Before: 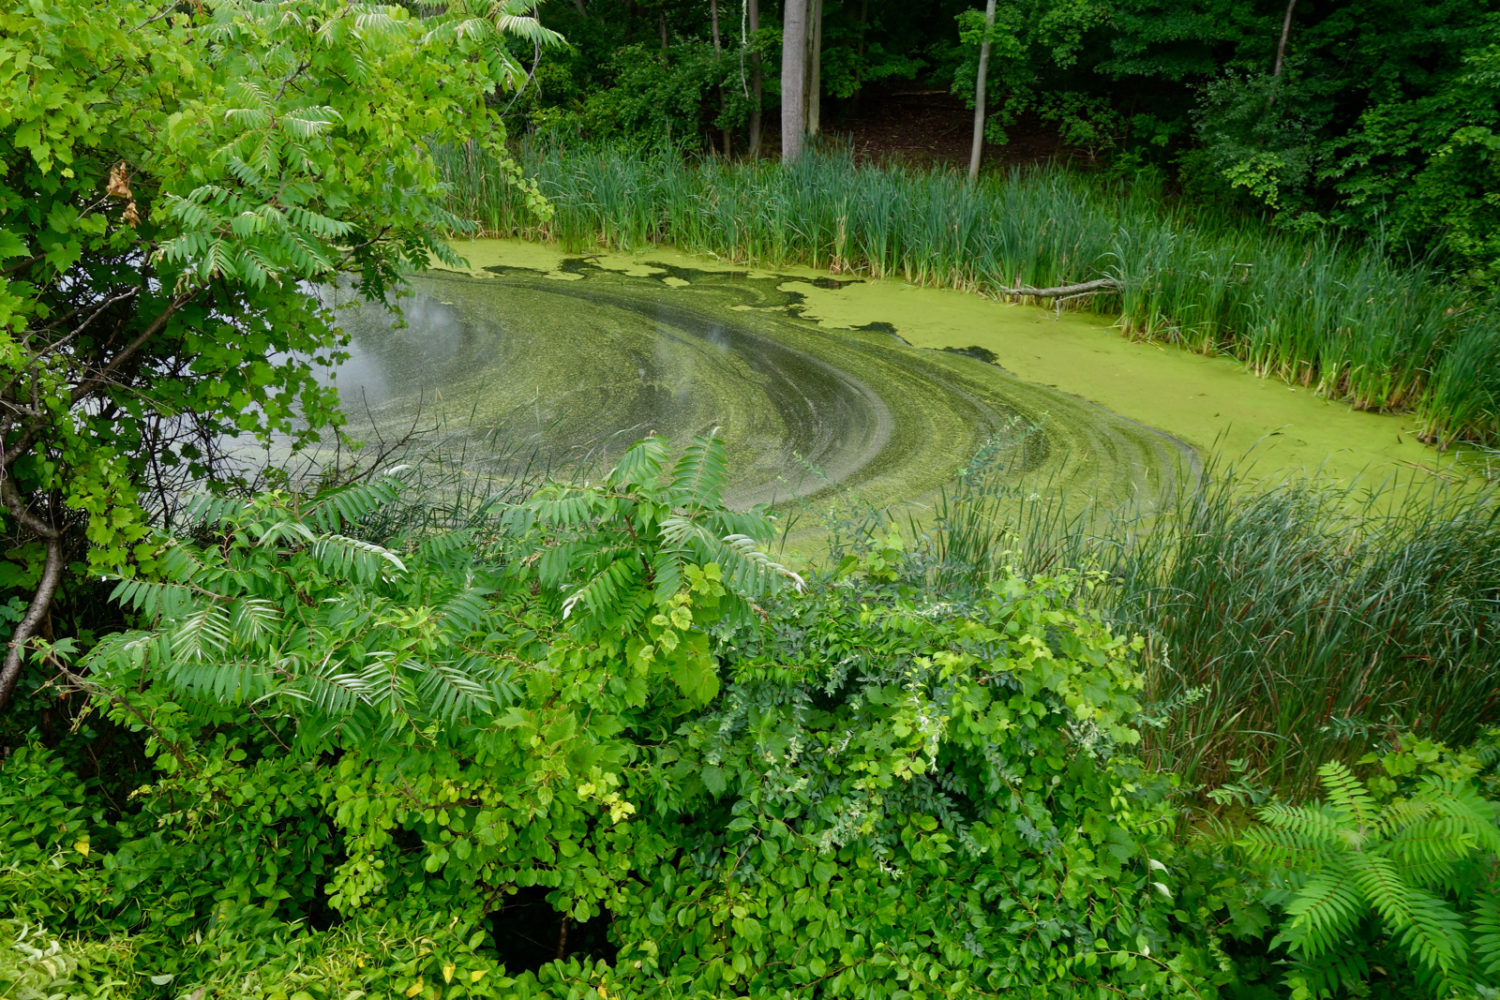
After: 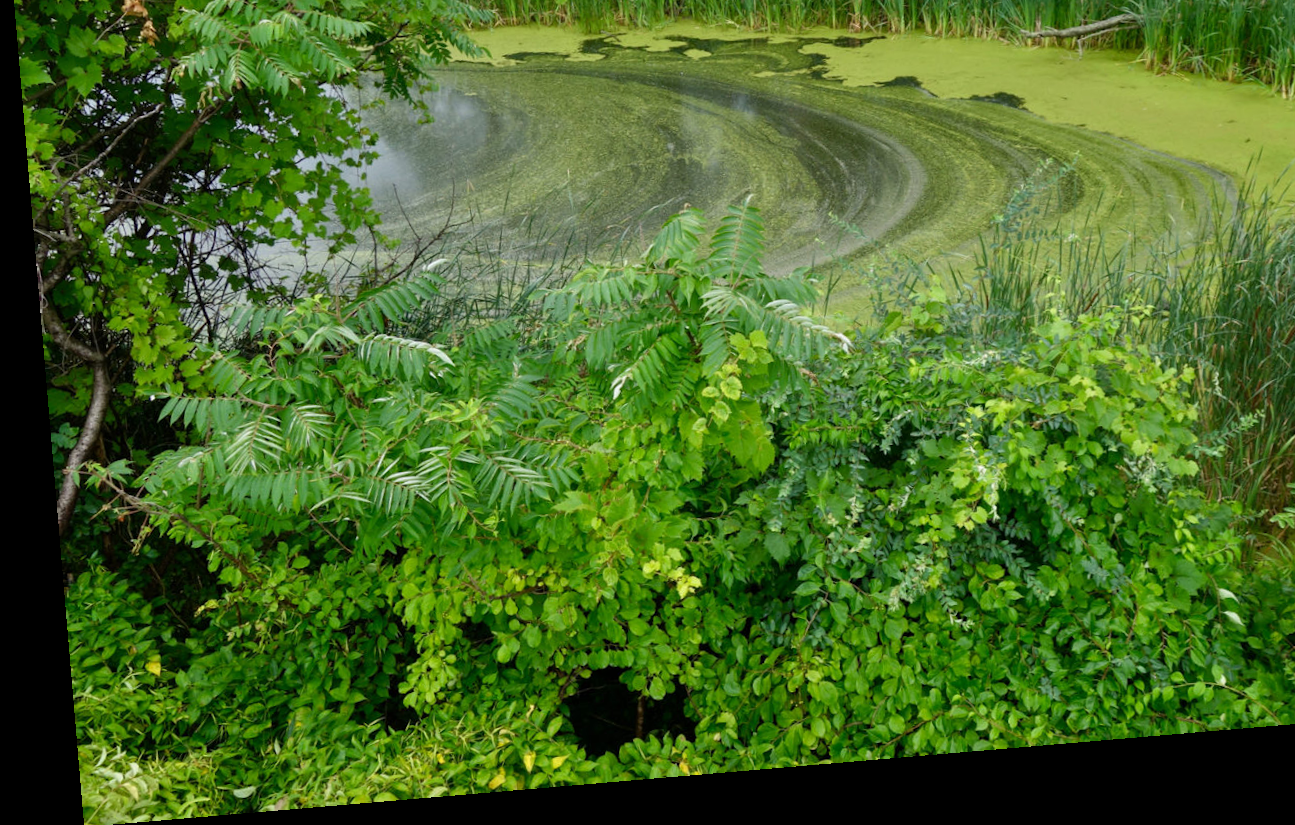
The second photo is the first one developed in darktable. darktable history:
crop: top 26.531%, right 17.959%
rotate and perspective: rotation -4.86°, automatic cropping off
